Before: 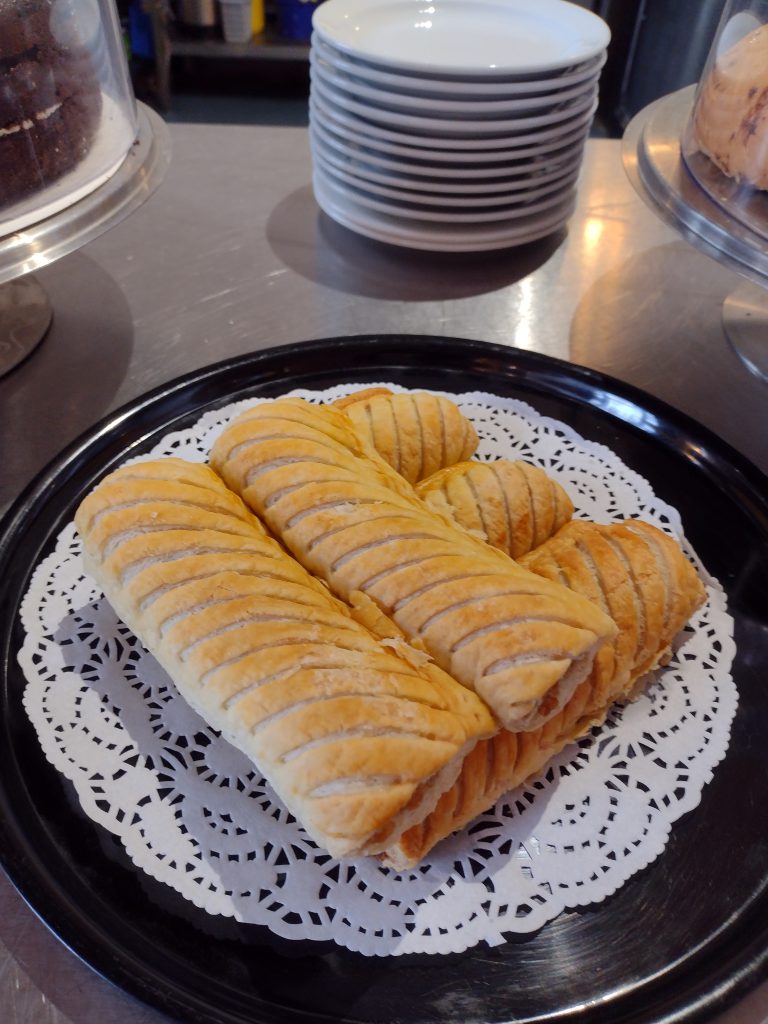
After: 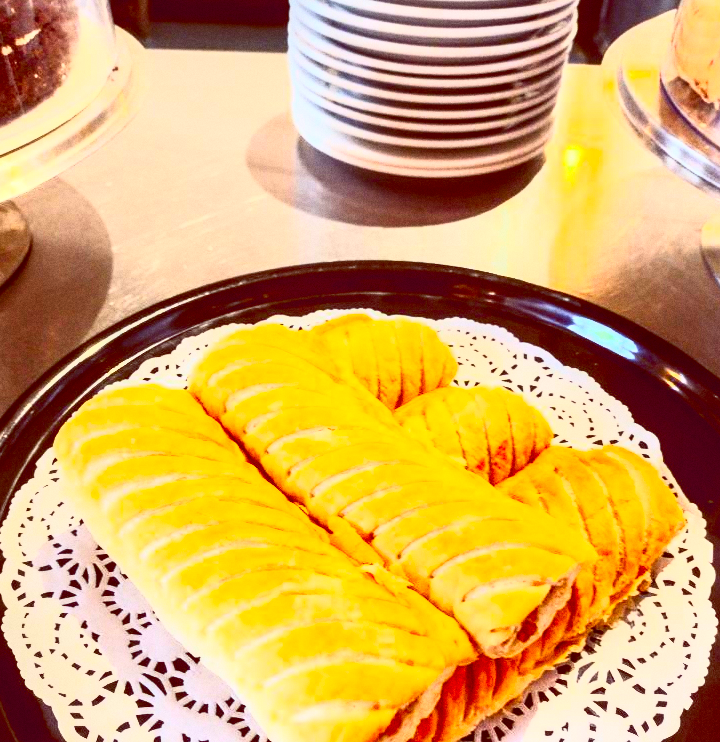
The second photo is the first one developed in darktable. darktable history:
exposure: exposure 0.6 EV, compensate highlight preservation false
color balance: lift [1.001, 1.007, 1, 0.993], gamma [1.023, 1.026, 1.01, 0.974], gain [0.964, 1.059, 1.073, 0.927]
fill light: exposure -2 EV, width 8.6
crop: left 2.737%, top 7.287%, right 3.421%, bottom 20.179%
grain: coarseness 0.09 ISO
contrast brightness saturation: contrast 1, brightness 1, saturation 1
local contrast: on, module defaults
